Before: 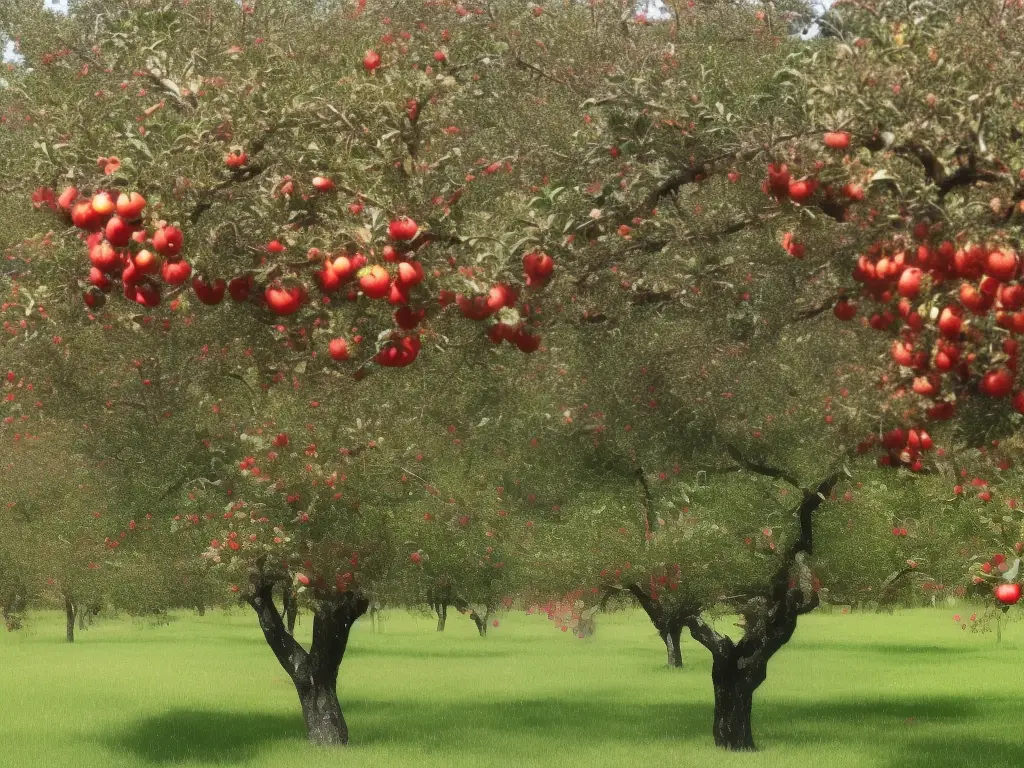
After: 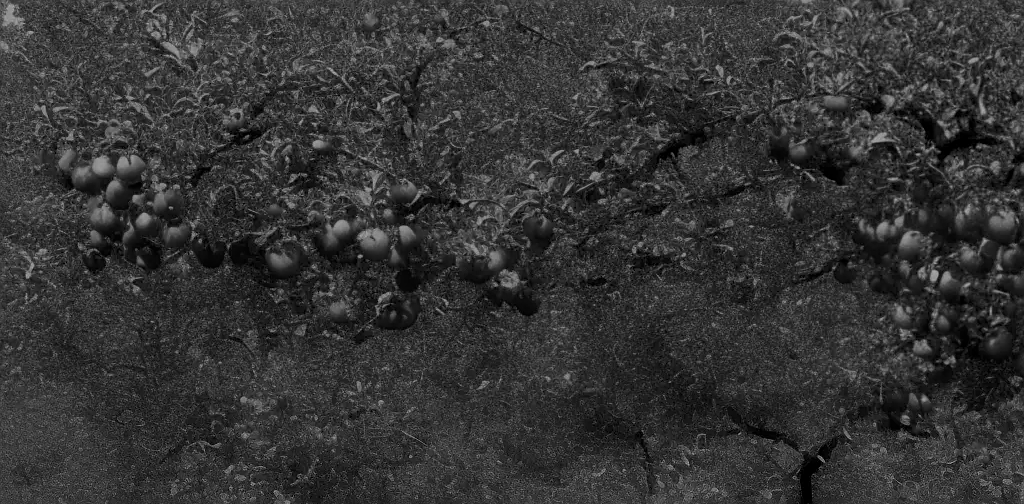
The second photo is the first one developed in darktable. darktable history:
crop and rotate: top 4.848%, bottom 29.503%
sharpen: on, module defaults
velvia: strength 10%
shadows and highlights: shadows 20.91, highlights -82.73, soften with gaussian
exposure: exposure -2.002 EV, compensate highlight preservation false
monochrome: on, module defaults
local contrast: detail 130%
